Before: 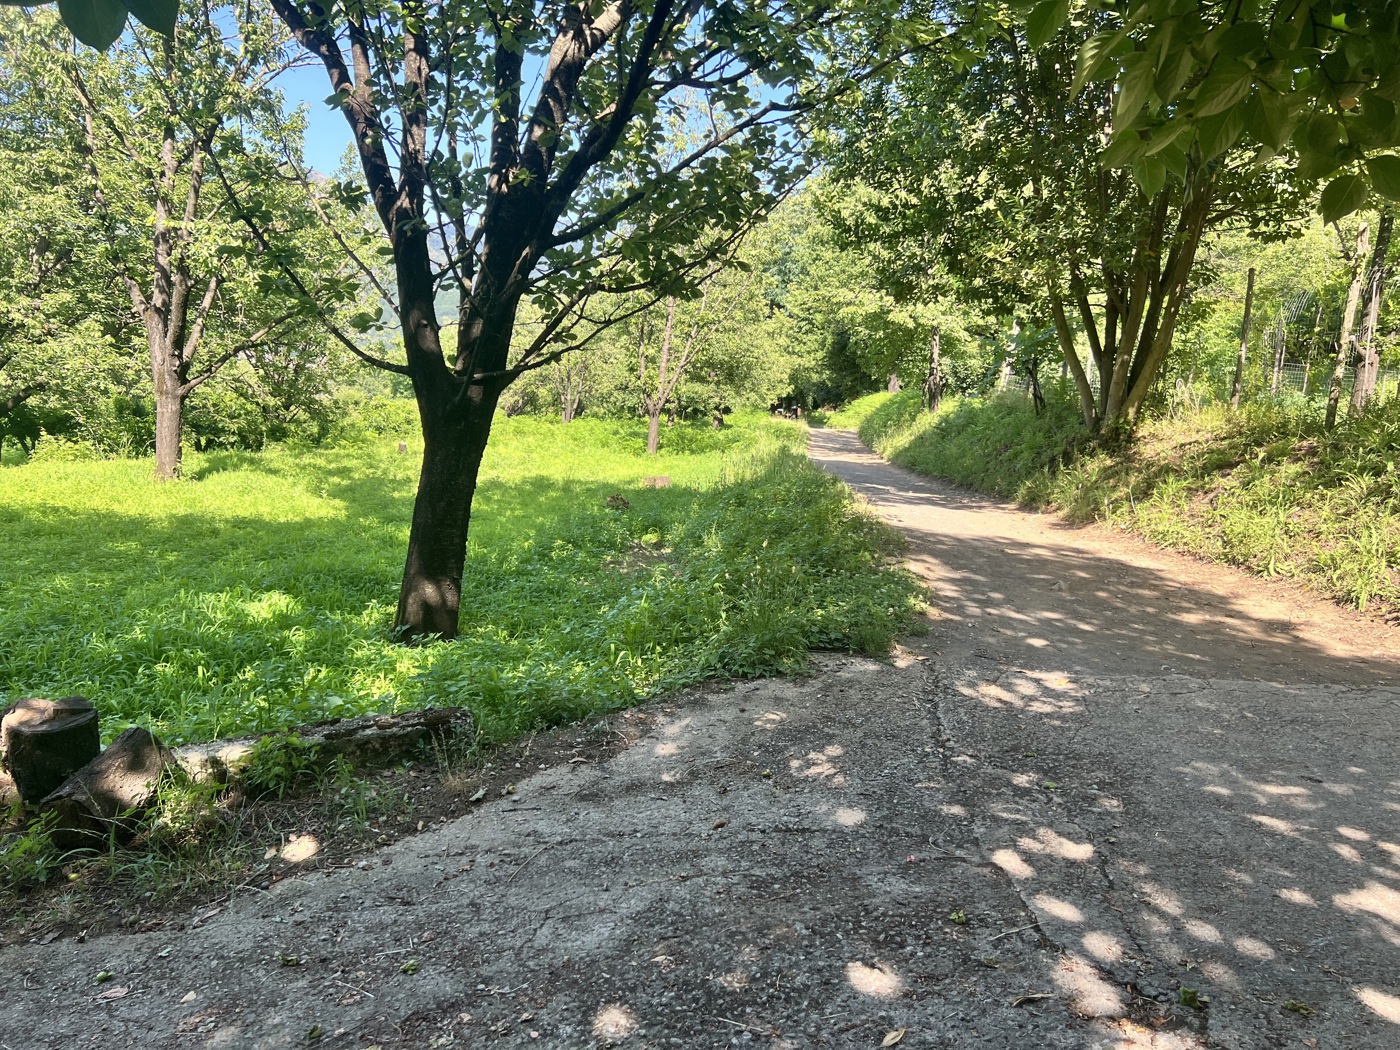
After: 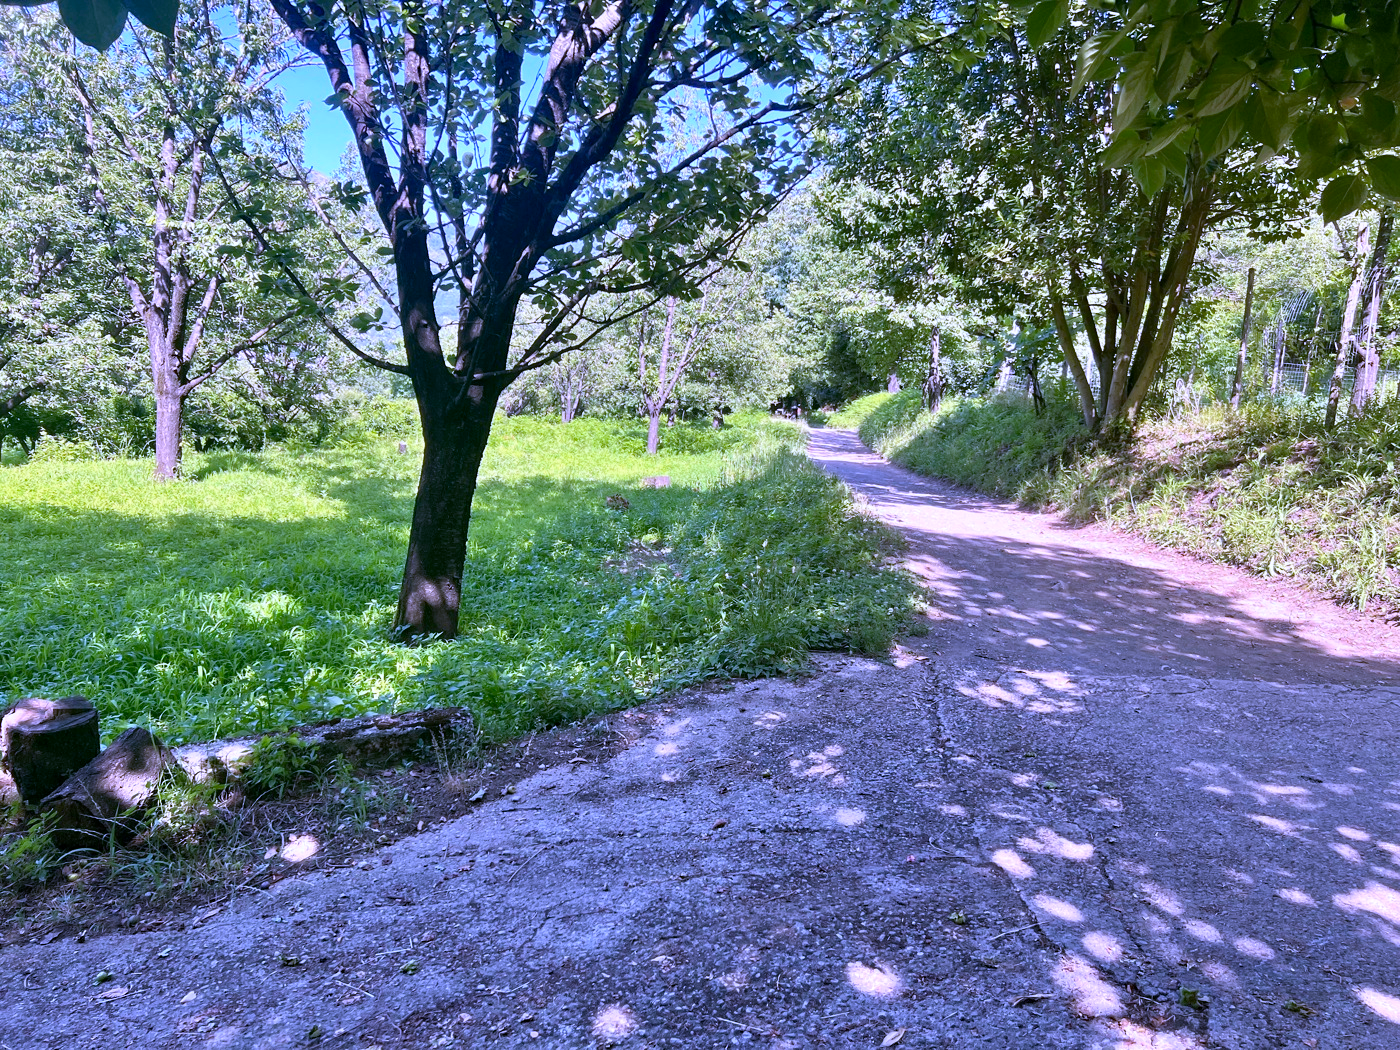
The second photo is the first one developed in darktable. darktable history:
white balance: red 0.98, blue 1.61
haze removal: compatibility mode true, adaptive false
exposure: black level correction 0.001, compensate highlight preservation false
